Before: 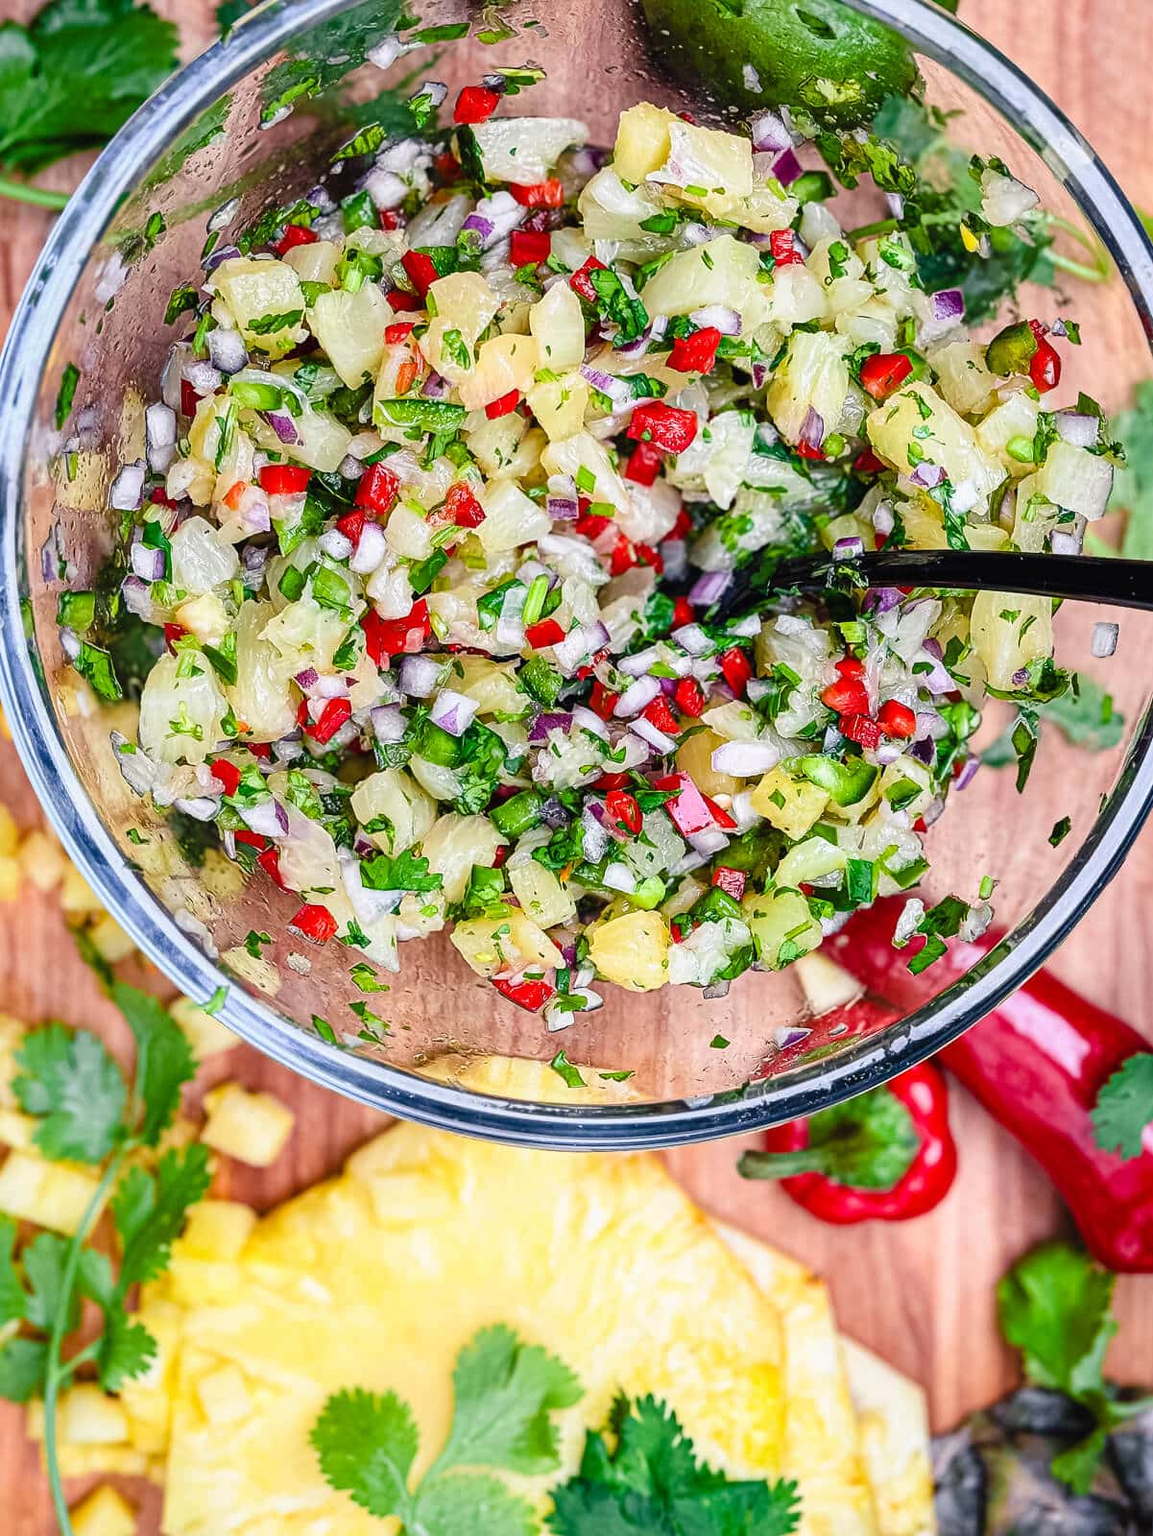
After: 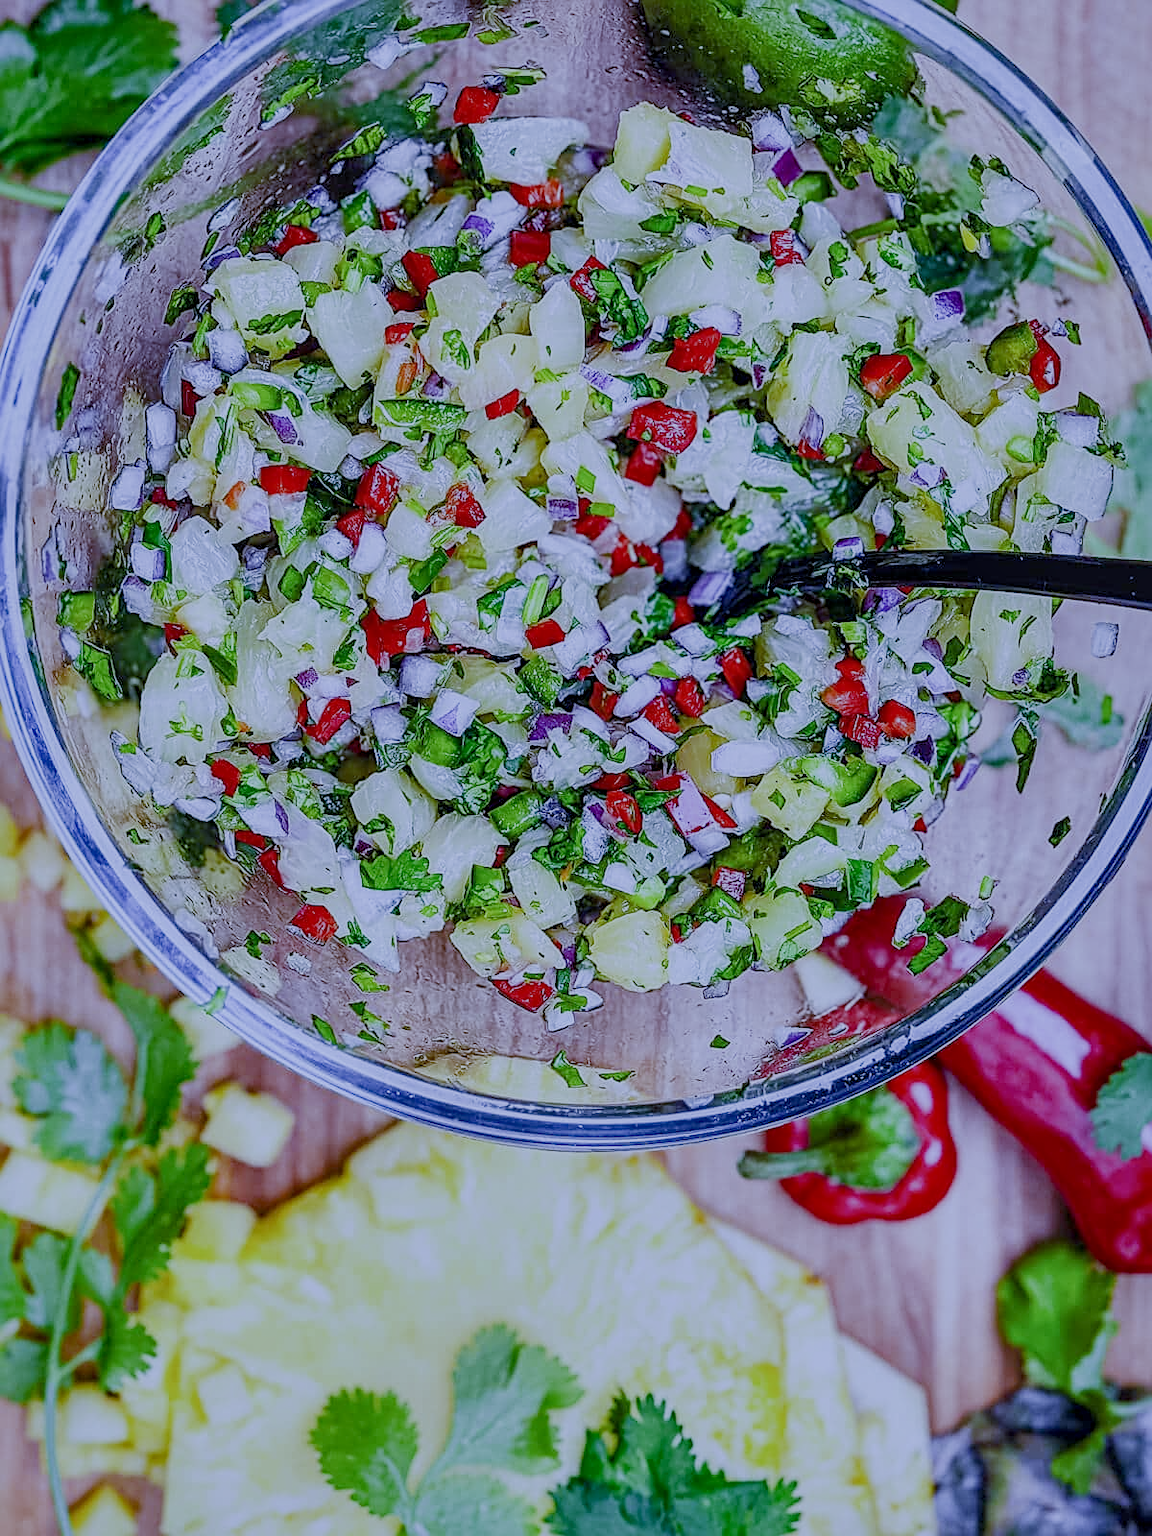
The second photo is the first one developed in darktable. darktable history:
sigmoid: contrast 1.05, skew -0.15
sharpen: on, module defaults
local contrast: on, module defaults
exposure: exposure -0.21 EV, compensate highlight preservation false
white balance: red 0.766, blue 1.537
shadows and highlights: on, module defaults
